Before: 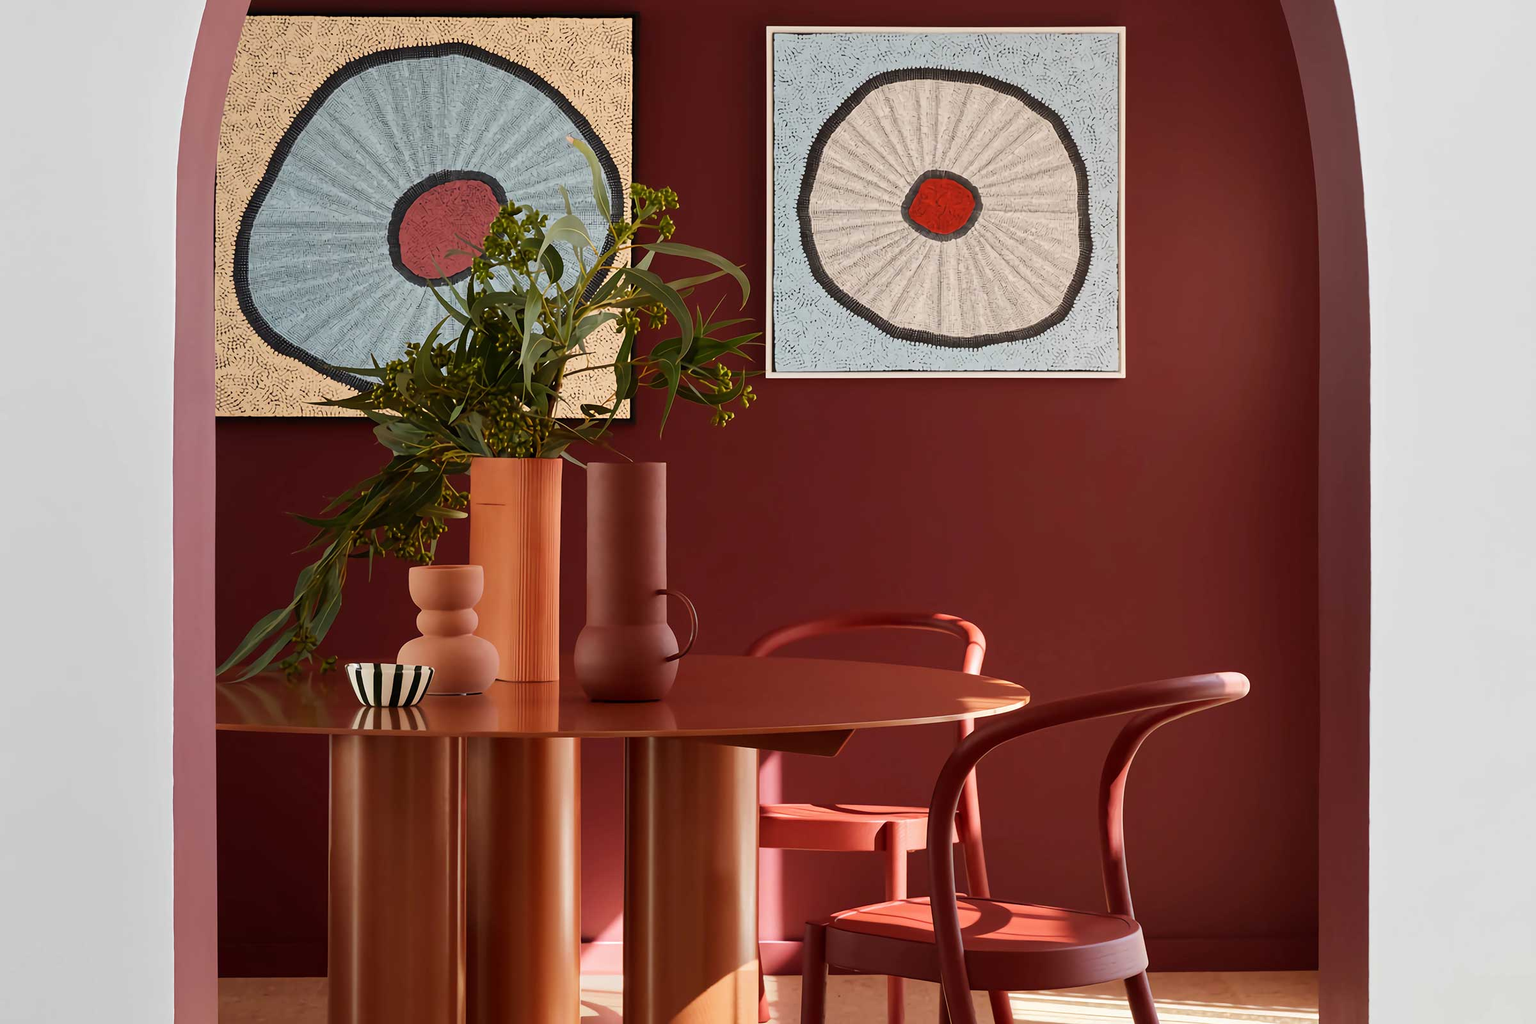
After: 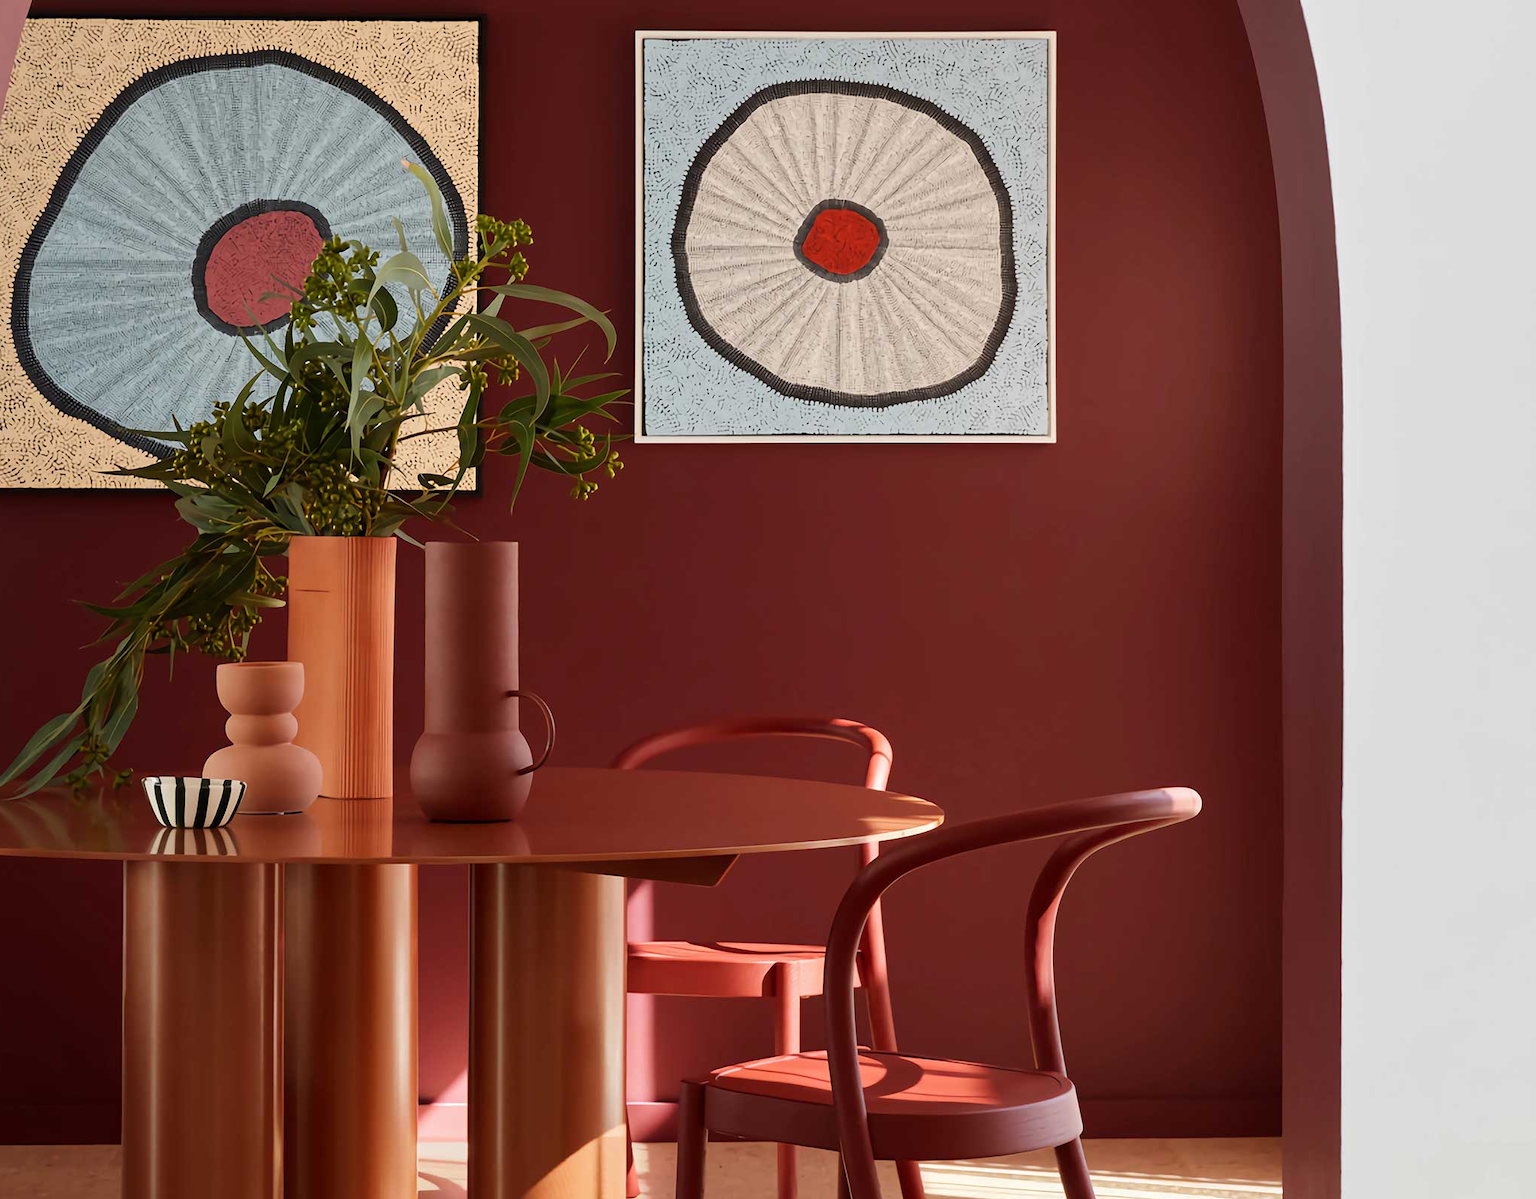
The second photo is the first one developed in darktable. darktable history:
crop and rotate: left 14.594%
